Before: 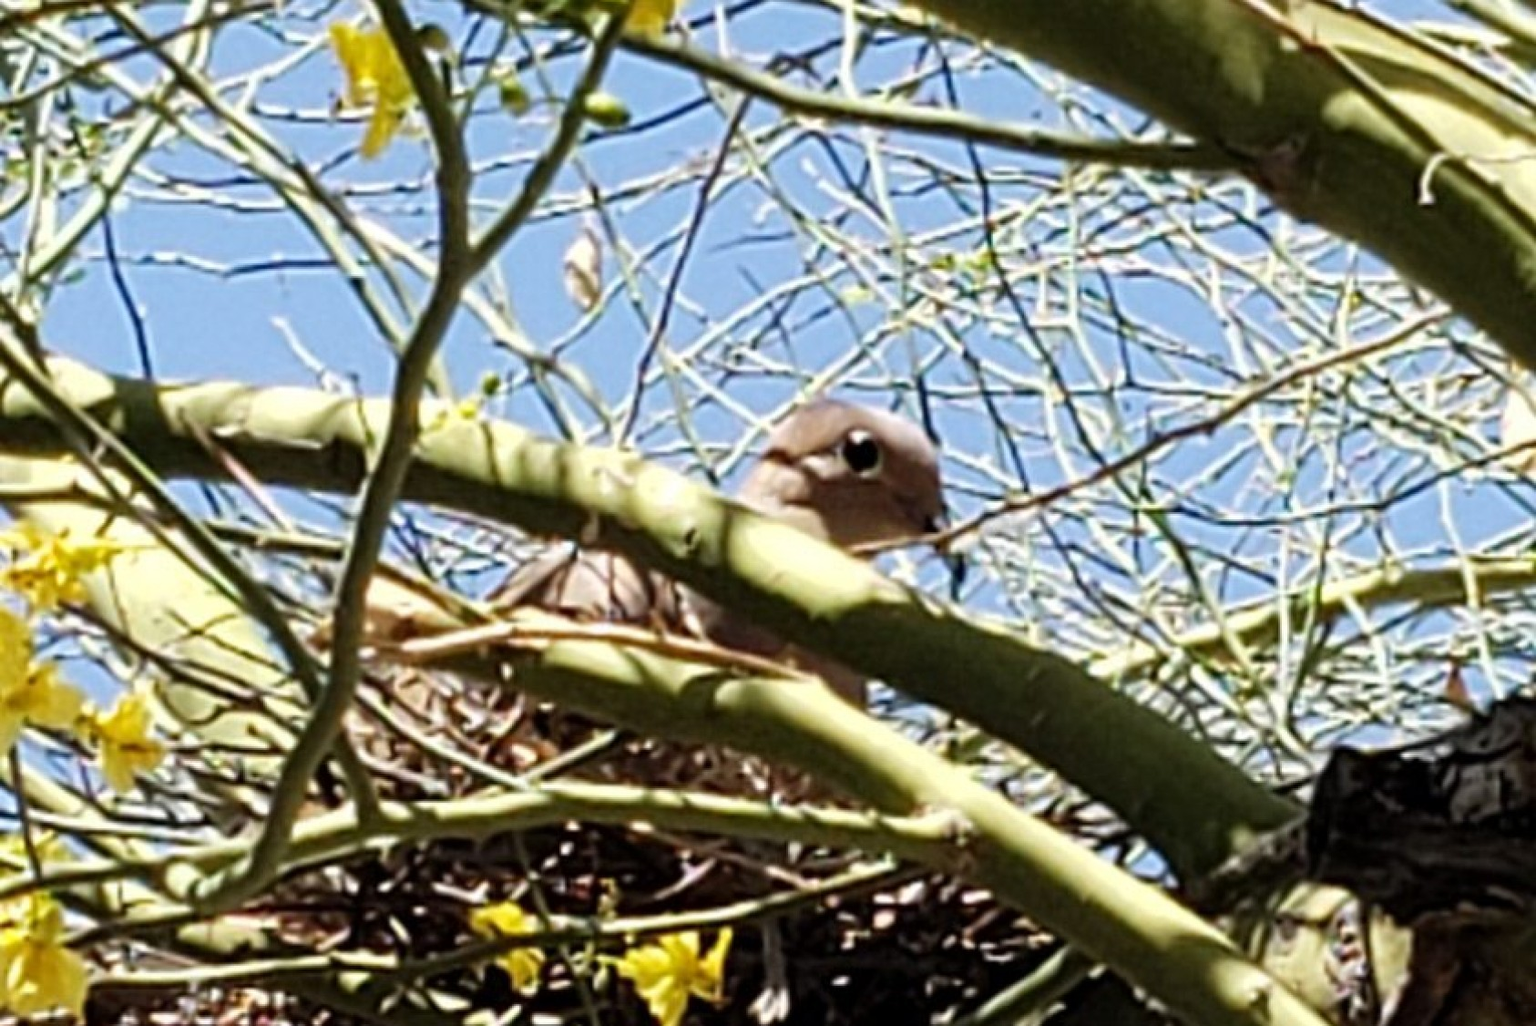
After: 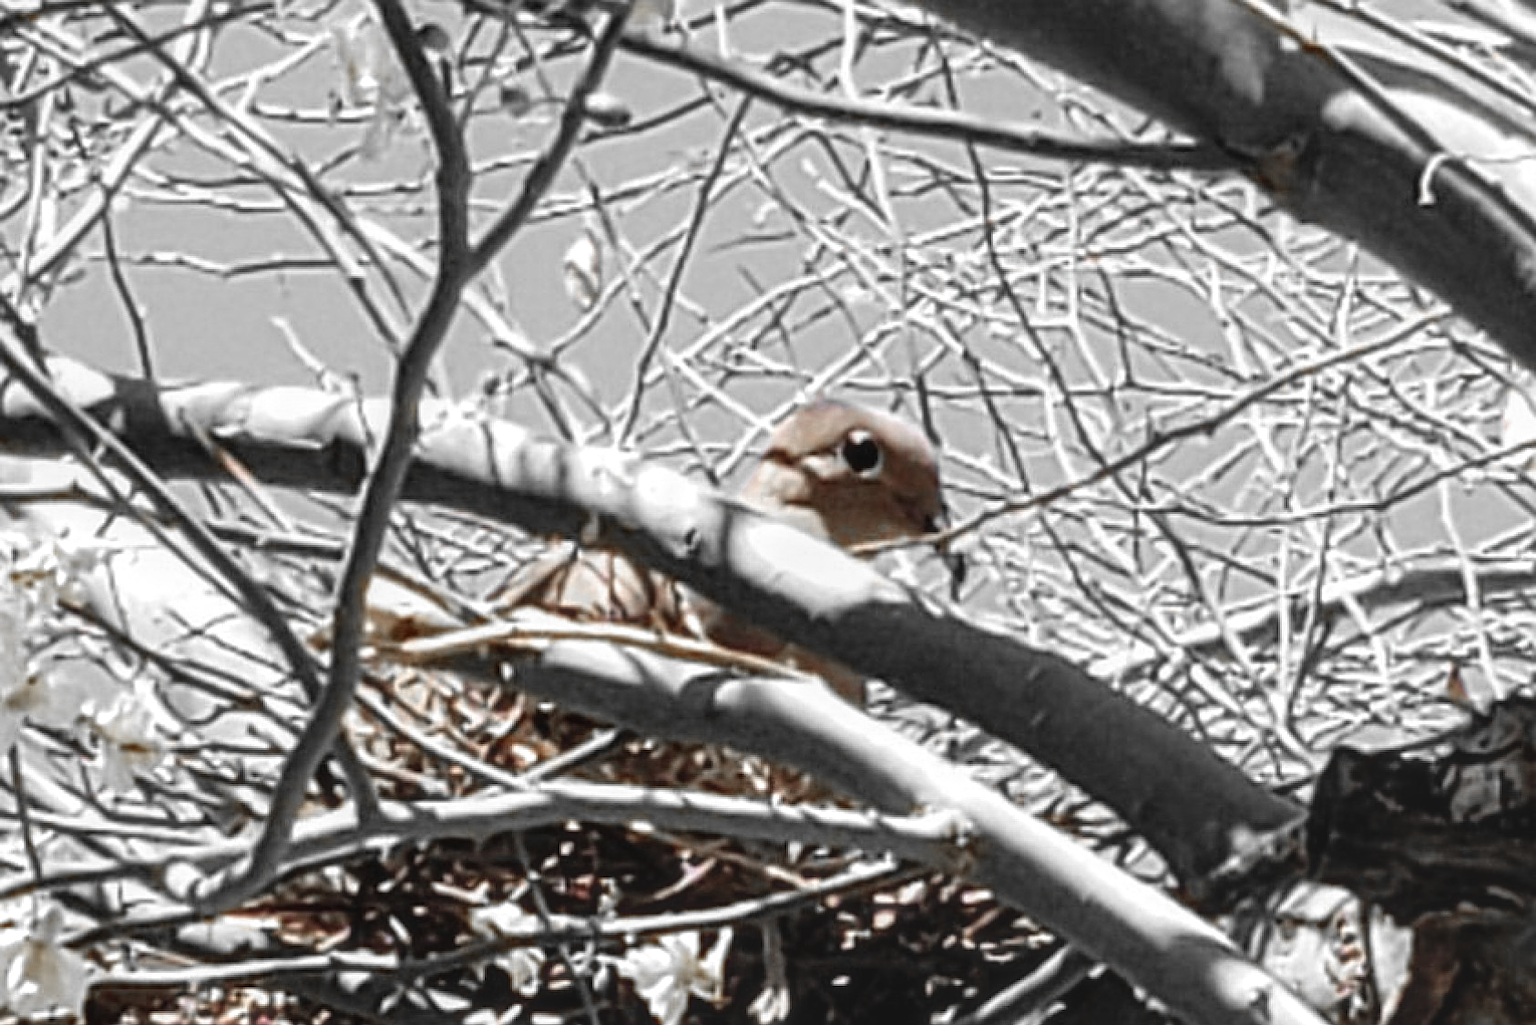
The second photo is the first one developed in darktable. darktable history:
color zones: curves: ch0 [(0, 0.497) (0.096, 0.361) (0.221, 0.538) (0.429, 0.5) (0.571, 0.5) (0.714, 0.5) (0.857, 0.5) (1, 0.497)]; ch1 [(0, 0.5) (0.143, 0.5) (0.257, -0.002) (0.429, 0.04) (0.571, -0.001) (0.714, -0.015) (0.857, 0.024) (1, 0.5)]
contrast brightness saturation: contrast -0.161, brightness 0.052, saturation -0.116
haze removal: strength -0.09, compatibility mode true, adaptive false
sharpen: on, module defaults
local contrast: detail 150%
